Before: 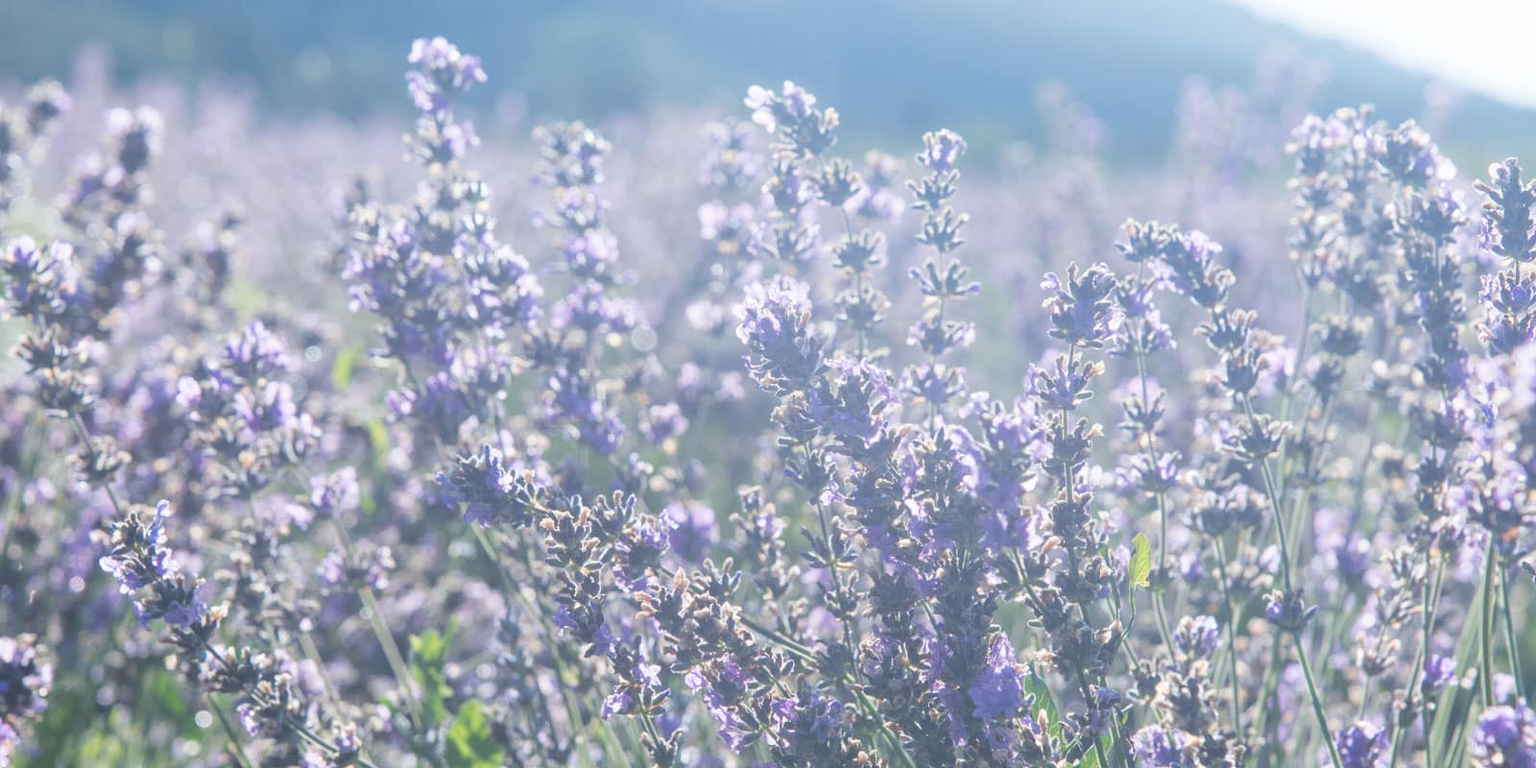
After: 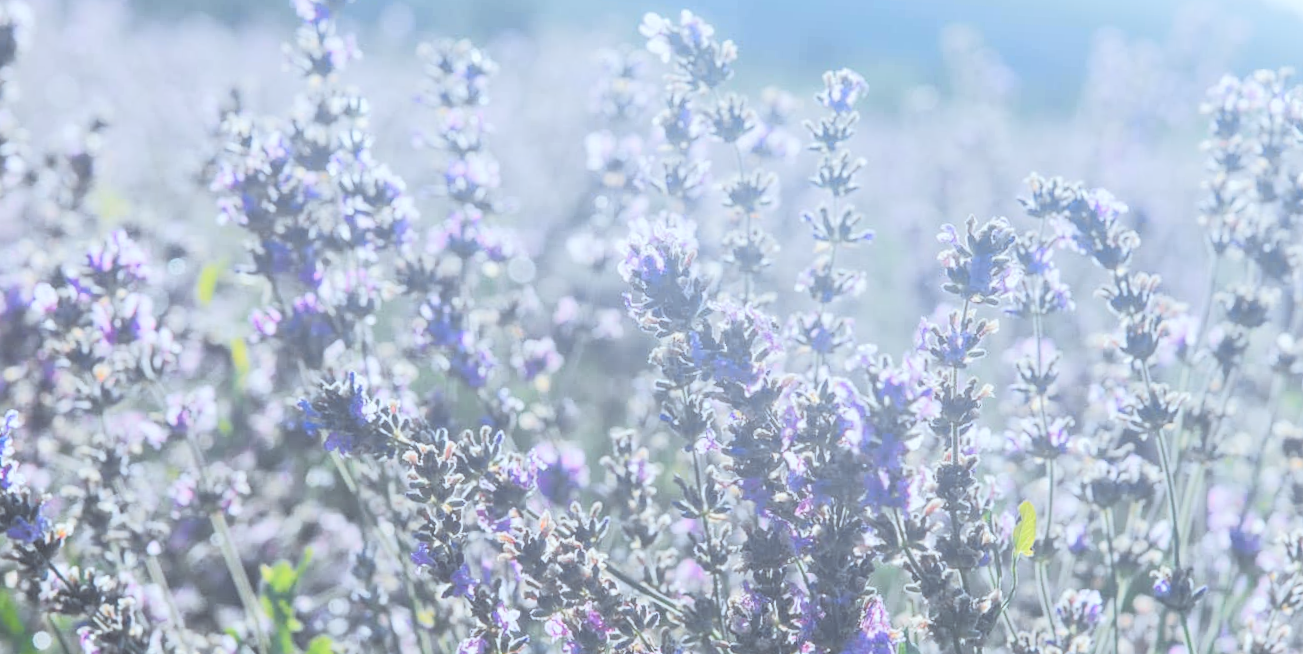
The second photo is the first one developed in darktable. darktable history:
crop and rotate: angle -3.13°, left 5.16%, top 5.18%, right 4.611%, bottom 4.211%
tone curve: curves: ch0 [(0, 0.006) (0.037, 0.022) (0.123, 0.105) (0.19, 0.173) (0.277, 0.279) (0.474, 0.517) (0.597, 0.662) (0.687, 0.774) (0.855, 0.891) (1, 0.982)]; ch1 [(0, 0) (0.243, 0.245) (0.422, 0.415) (0.493, 0.495) (0.508, 0.503) (0.544, 0.552) (0.557, 0.582) (0.626, 0.672) (0.694, 0.732) (1, 1)]; ch2 [(0, 0) (0.249, 0.216) (0.356, 0.329) (0.424, 0.442) (0.476, 0.483) (0.498, 0.5) (0.517, 0.519) (0.532, 0.539) (0.562, 0.596) (0.614, 0.662) (0.706, 0.757) (0.808, 0.809) (0.991, 0.968)], color space Lab, independent channels, preserve colors none
color correction: highlights a* -3.26, highlights b* -6.96, shadows a* 3.16, shadows b* 5.65
